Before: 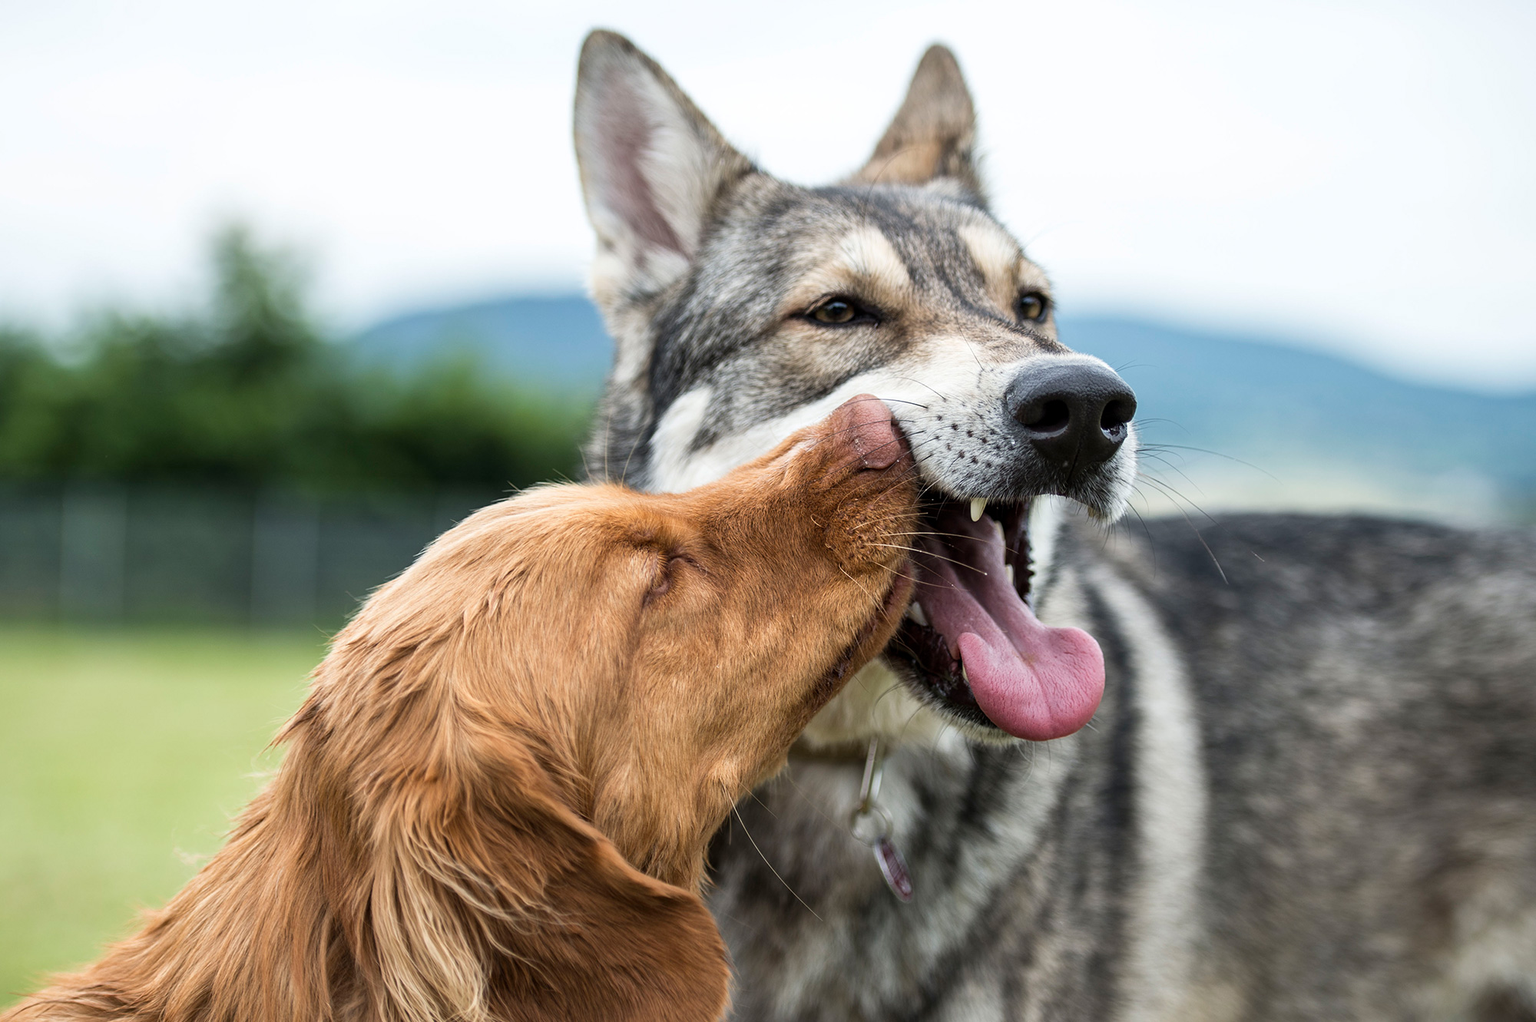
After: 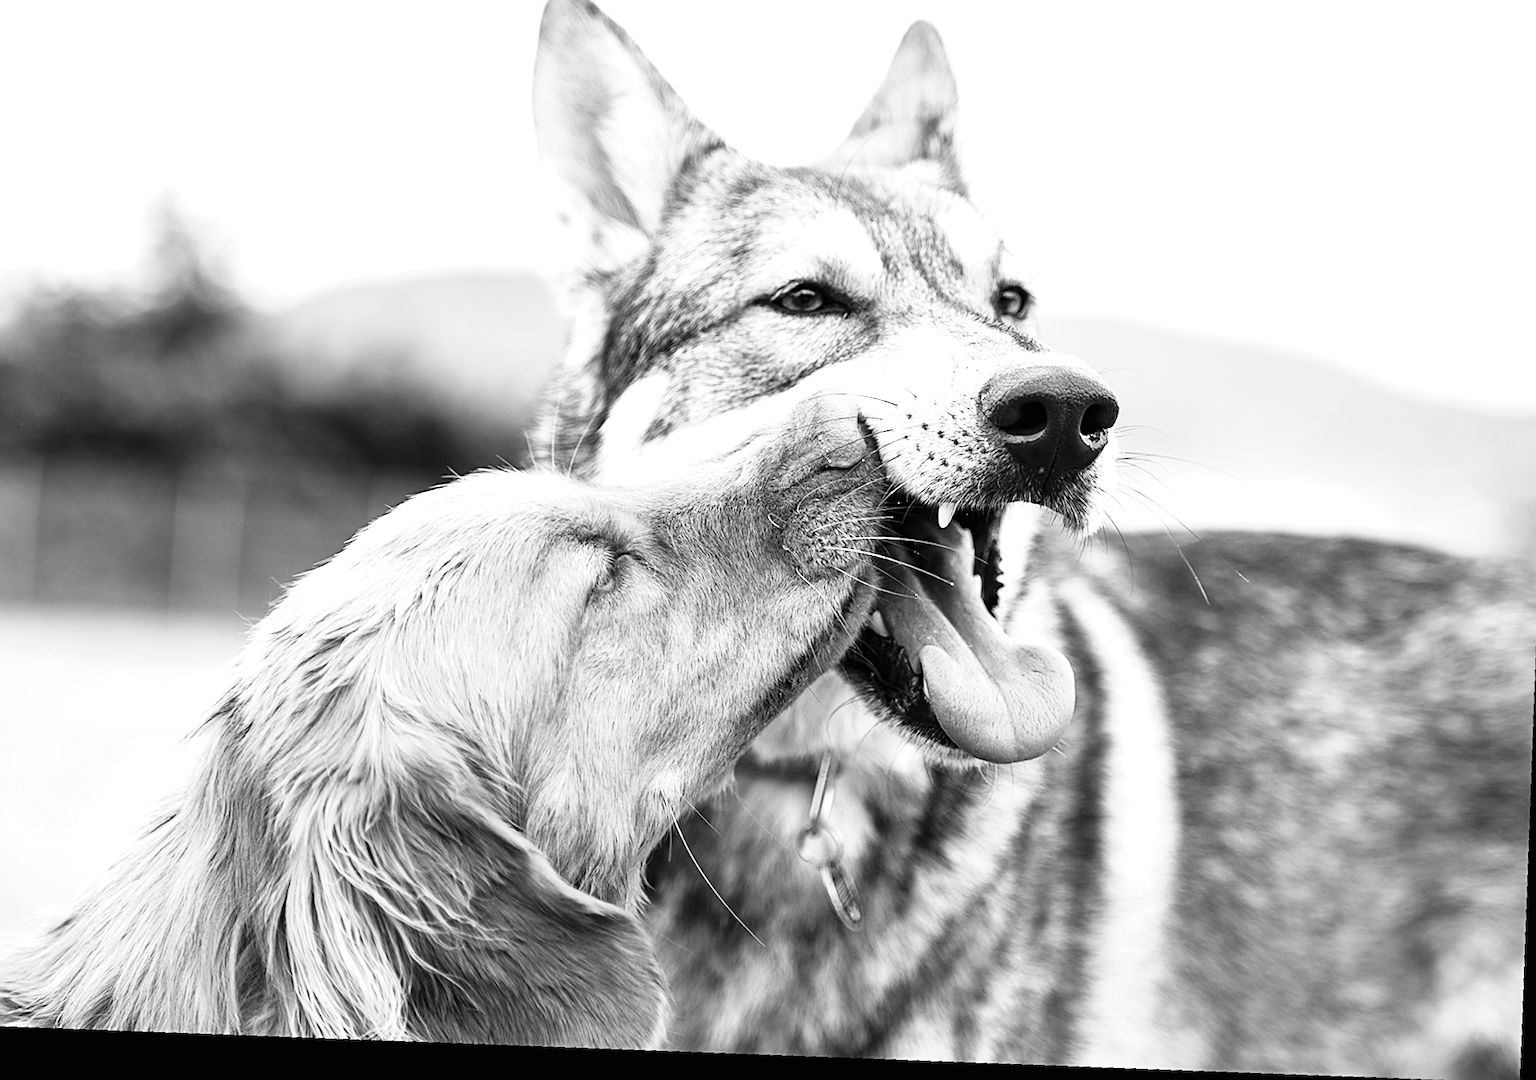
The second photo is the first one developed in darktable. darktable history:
rotate and perspective: rotation 4.1°, automatic cropping off
monochrome: on, module defaults
tone curve: curves: ch0 [(0, 0.003) (0.044, 0.032) (0.12, 0.089) (0.19, 0.164) (0.269, 0.269) (0.473, 0.533) (0.595, 0.695) (0.718, 0.823) (0.855, 0.931) (1, 0.982)]; ch1 [(0, 0) (0.243, 0.245) (0.427, 0.387) (0.493, 0.481) (0.501, 0.5) (0.521, 0.528) (0.554, 0.586) (0.607, 0.655) (0.671, 0.735) (0.796, 0.85) (1, 1)]; ch2 [(0, 0) (0.249, 0.216) (0.357, 0.317) (0.448, 0.432) (0.478, 0.492) (0.498, 0.499) (0.517, 0.519) (0.537, 0.57) (0.569, 0.623) (0.61, 0.663) (0.706, 0.75) (0.808, 0.809) (0.991, 0.968)], color space Lab, independent channels, preserve colors none
sharpen: on, module defaults
crop and rotate: angle 1.96°, left 5.673%, top 5.673%
exposure: black level correction 0, exposure 1 EV, compensate exposure bias true, compensate highlight preservation false
